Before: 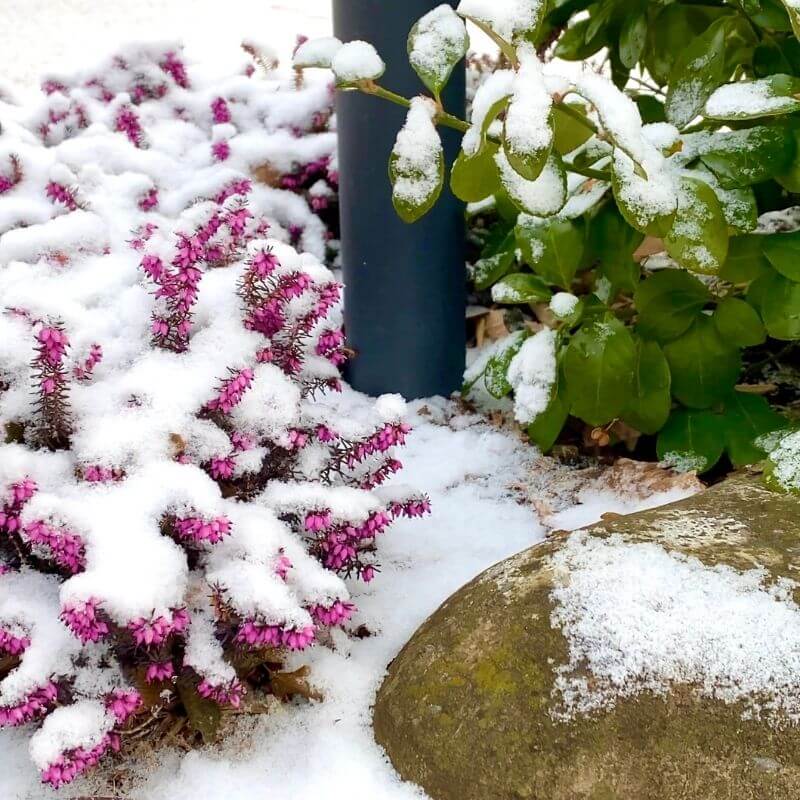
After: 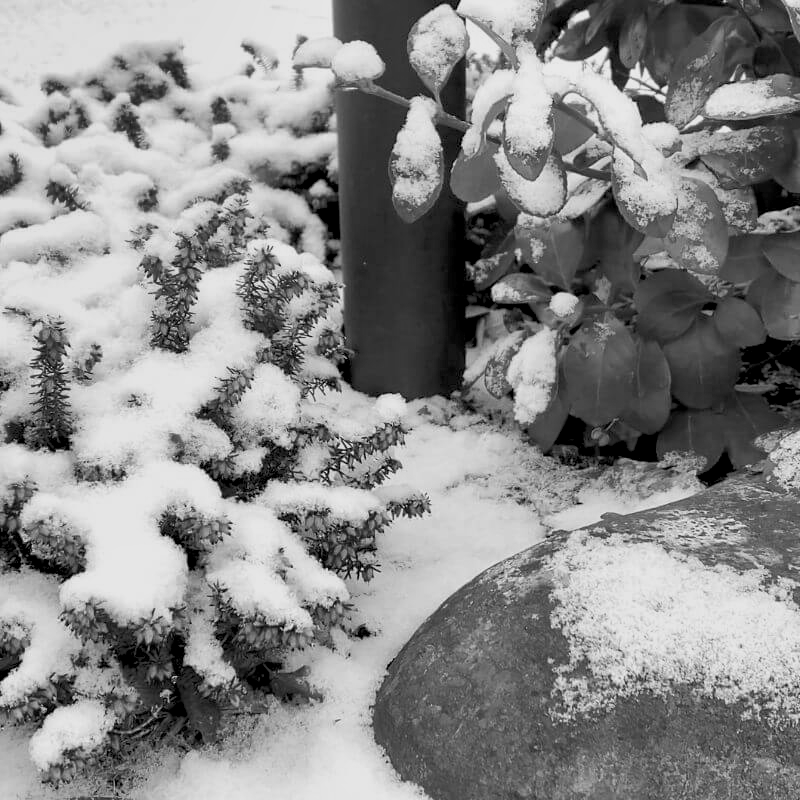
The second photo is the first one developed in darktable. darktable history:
monochrome: a 32, b 64, size 2.3
color balance rgb: global offset › luminance -0.5%, perceptual saturation grading › highlights -17.77%, perceptual saturation grading › mid-tones 33.1%, perceptual saturation grading › shadows 50.52%, perceptual brilliance grading › highlights 10.8%, perceptual brilliance grading › shadows -10.8%, global vibrance 24.22%, contrast -25%
shadows and highlights: low approximation 0.01, soften with gaussian
